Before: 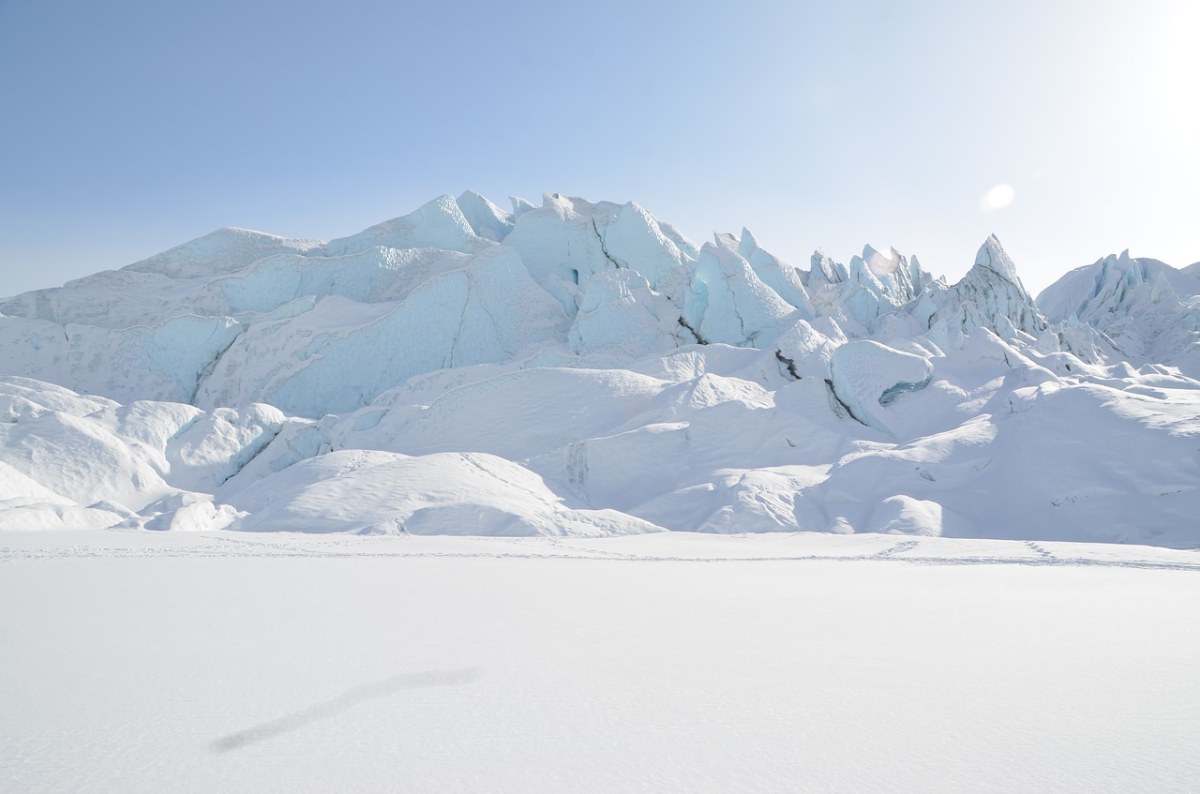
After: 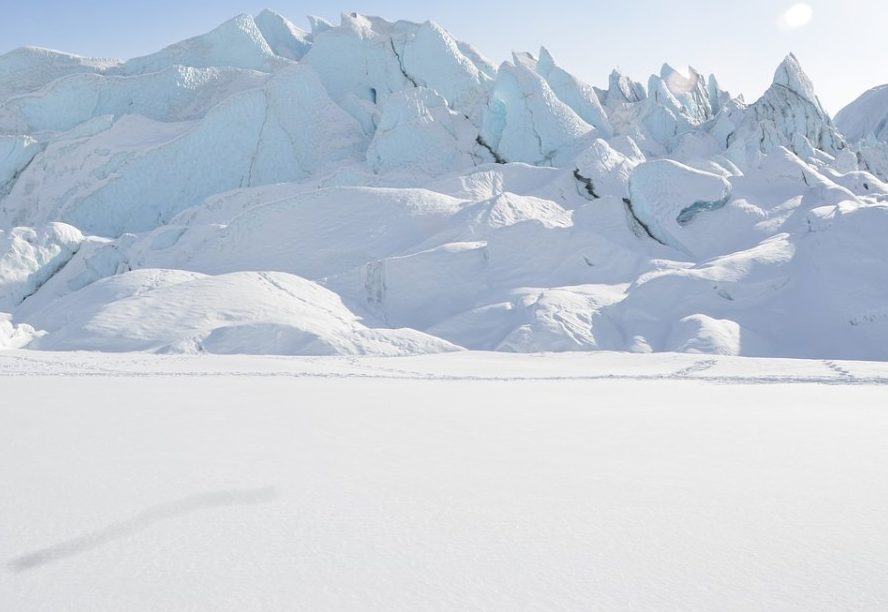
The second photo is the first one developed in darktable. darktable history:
tone equalizer: on, module defaults
crop: left 16.871%, top 22.857%, right 9.116%
